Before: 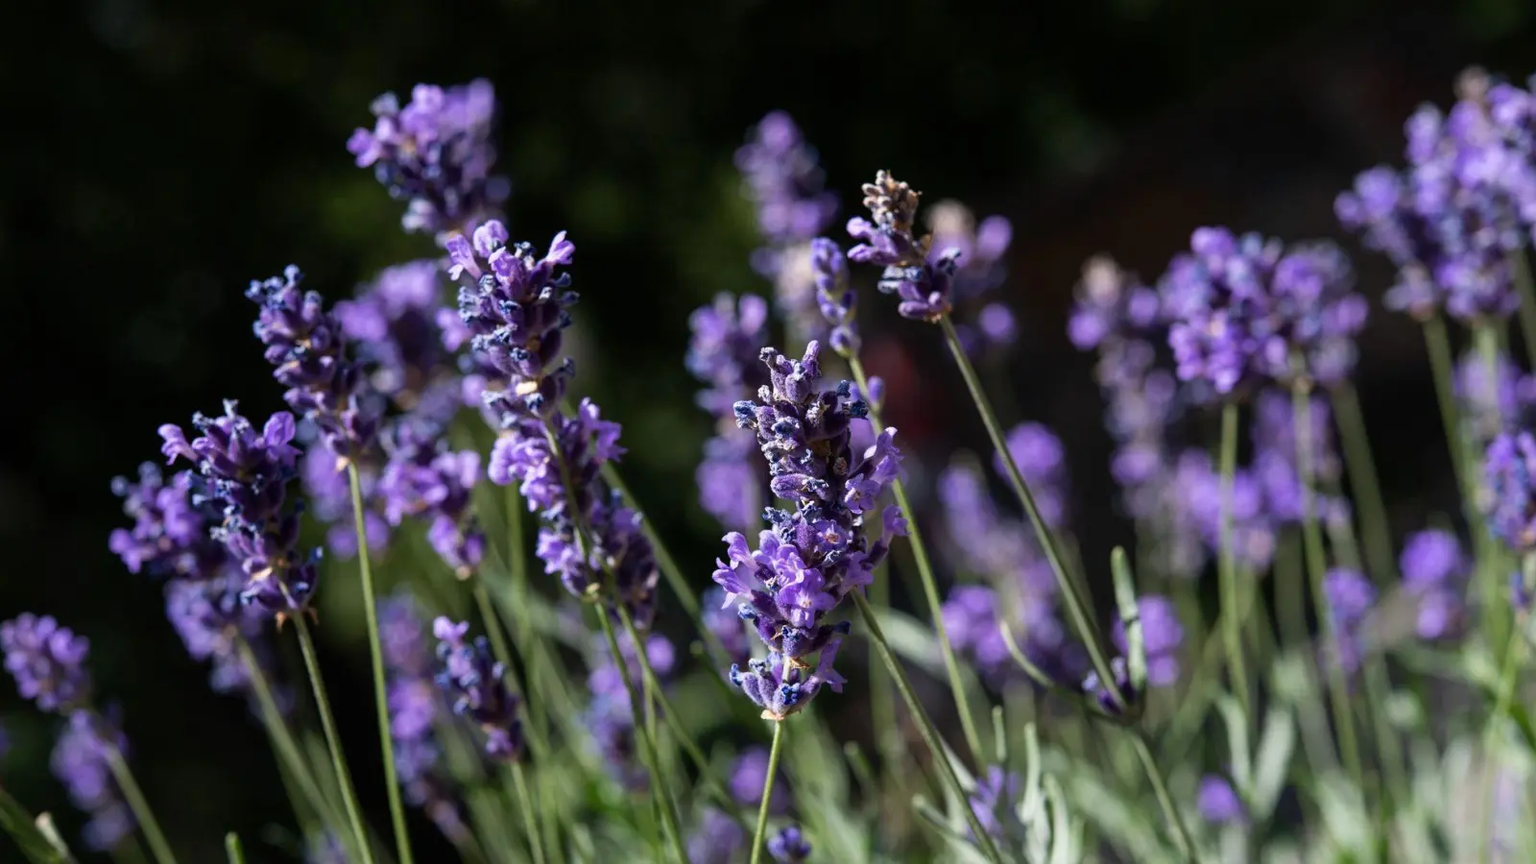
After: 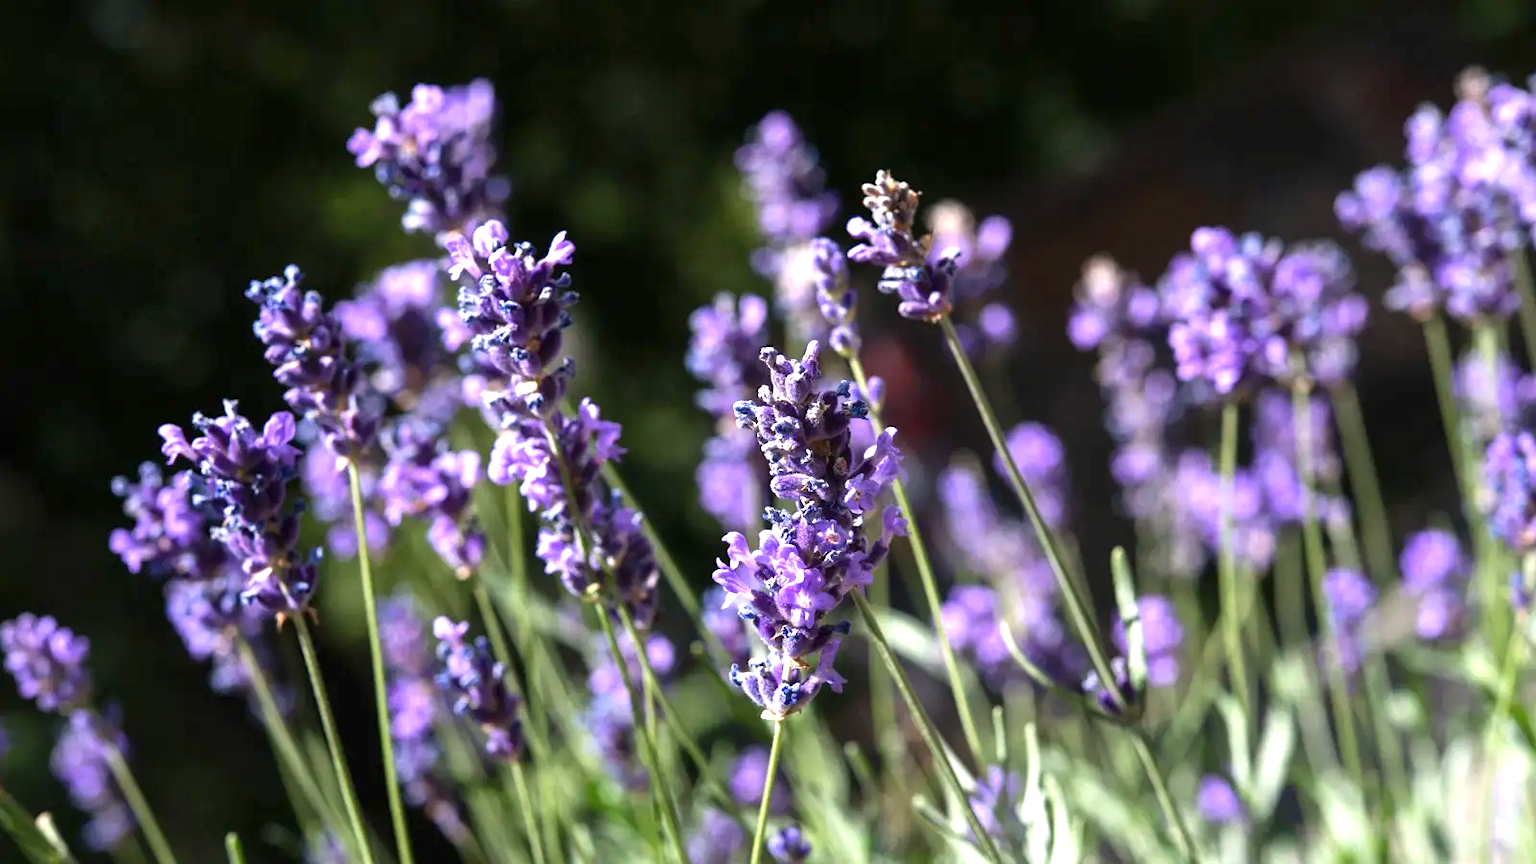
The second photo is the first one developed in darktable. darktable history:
color calibration: x 0.342, y 0.355, temperature 5146 K
exposure: black level correction 0, exposure 1.1 EV, compensate exposure bias true, compensate highlight preservation false
